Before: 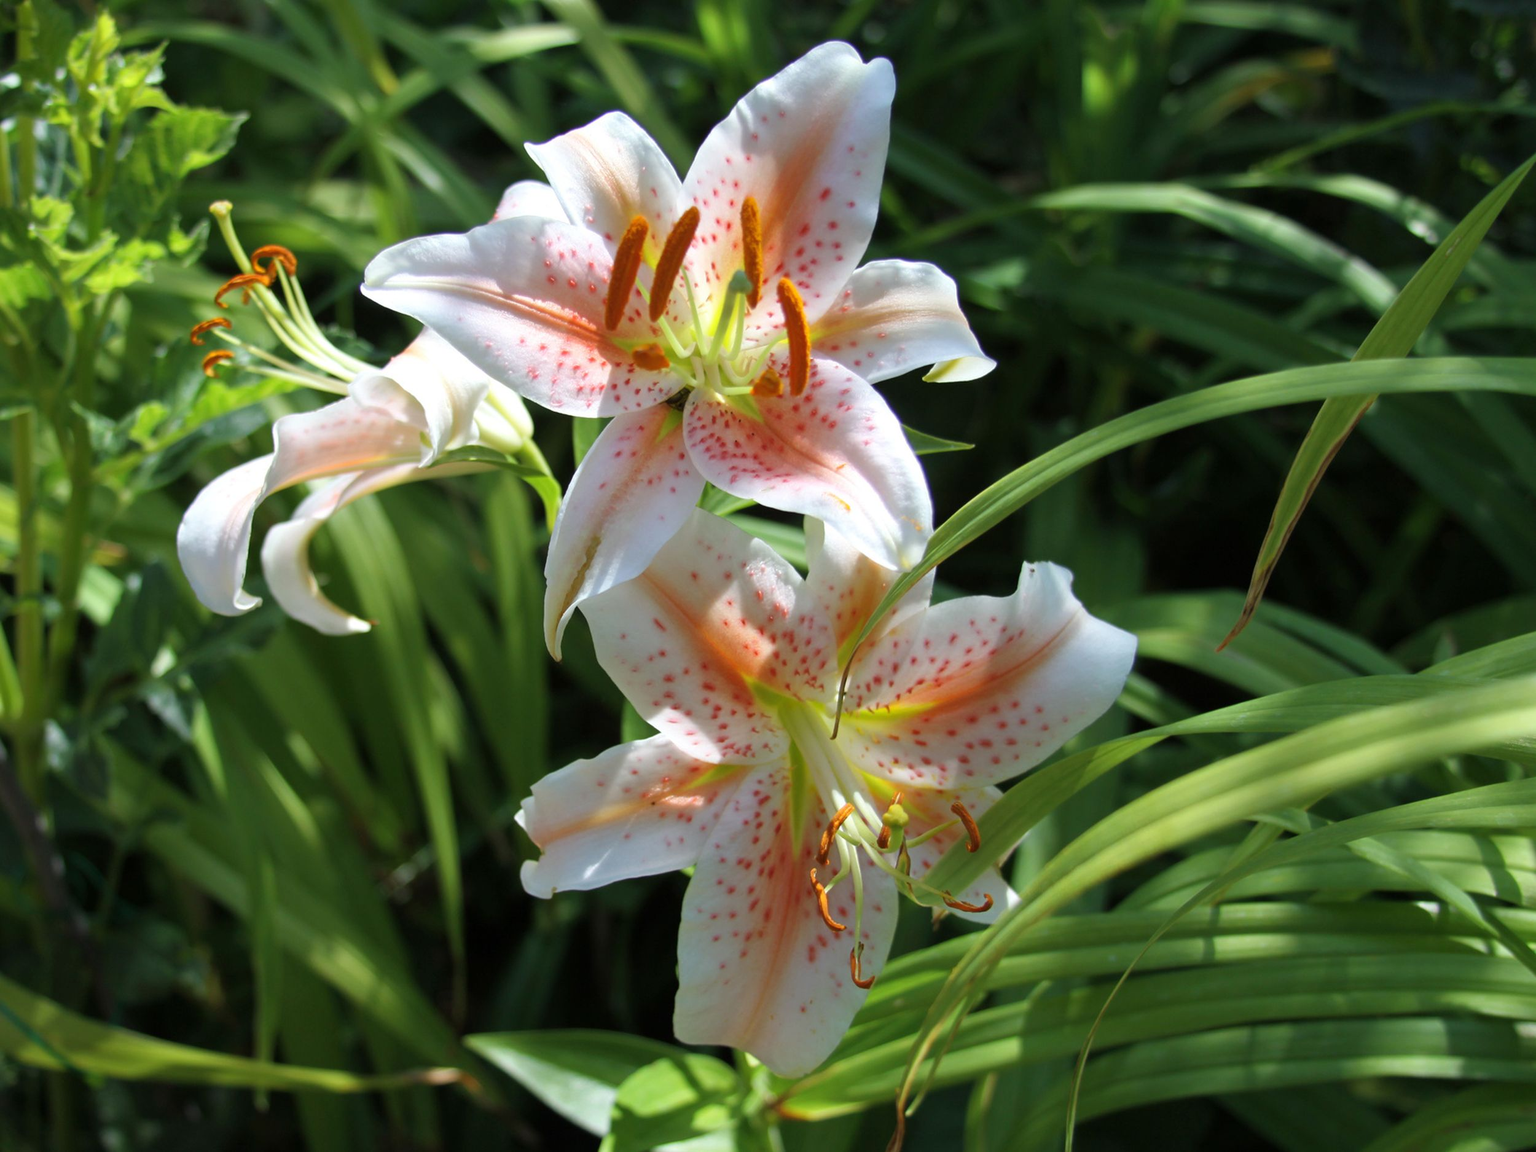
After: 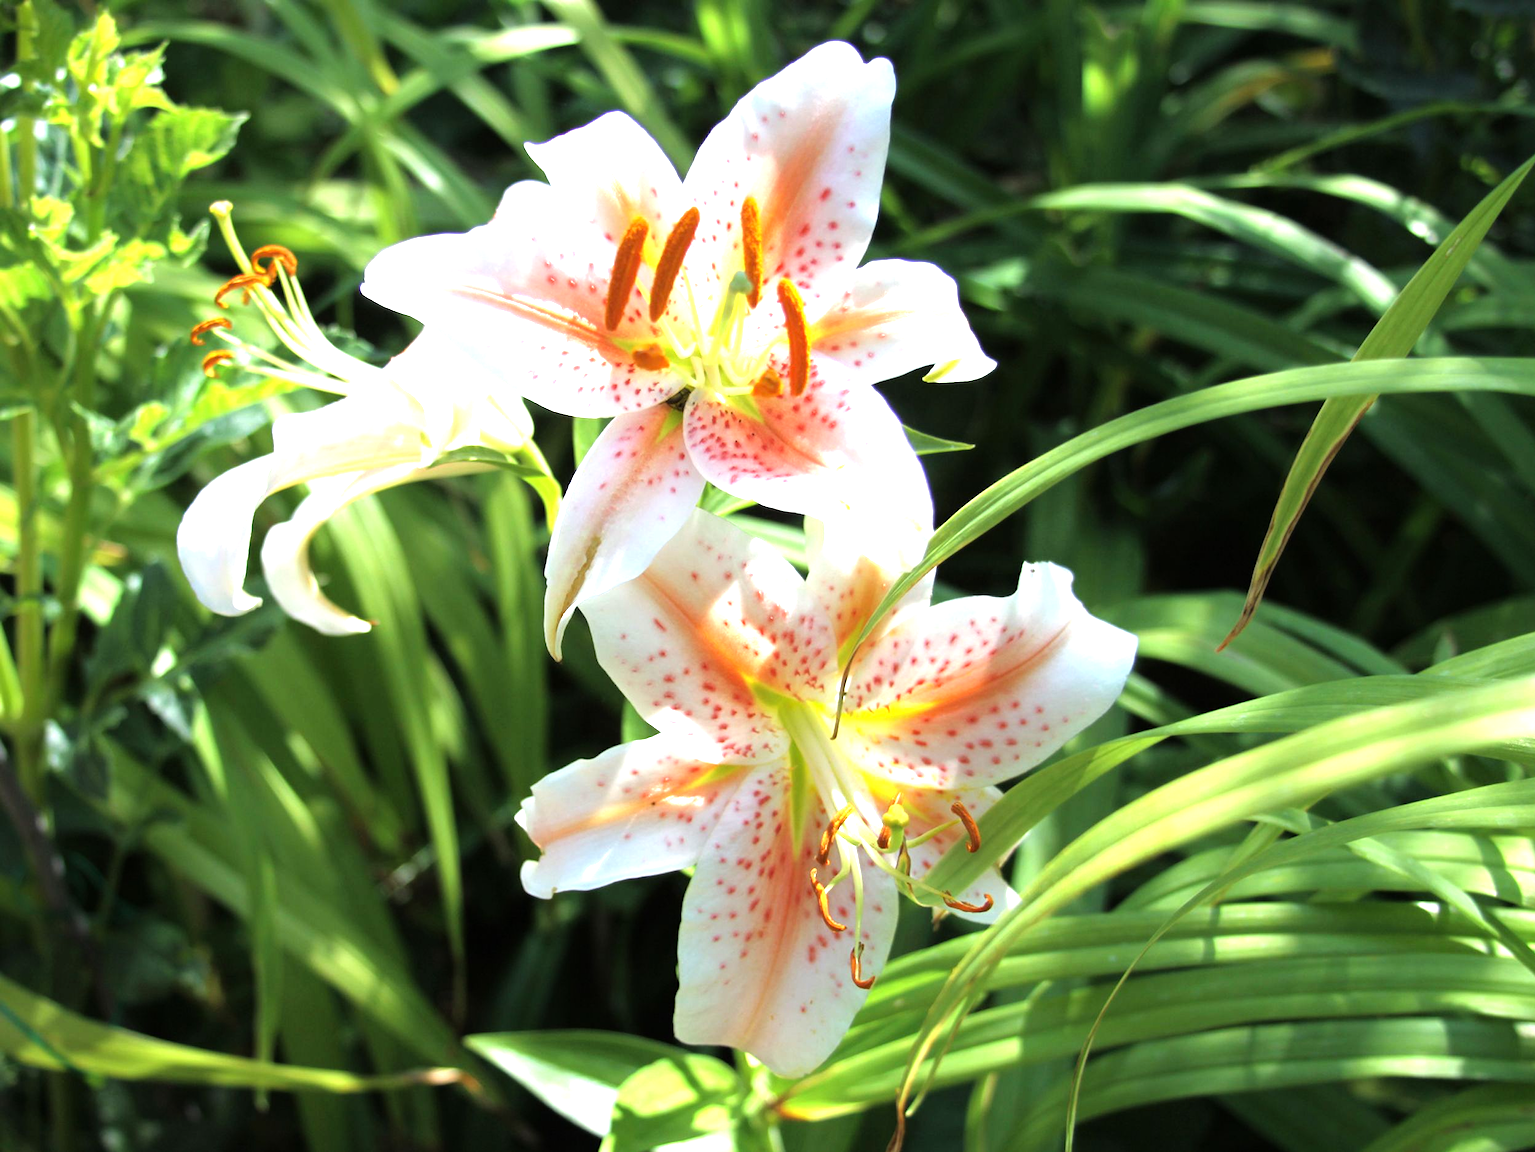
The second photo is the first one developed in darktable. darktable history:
exposure: black level correction 0, exposure 0.698 EV, compensate exposure bias true, compensate highlight preservation false
tone equalizer: -8 EV -0.736 EV, -7 EV -0.723 EV, -6 EV -0.599 EV, -5 EV -0.37 EV, -3 EV 0.377 EV, -2 EV 0.6 EV, -1 EV 0.7 EV, +0 EV 0.777 EV
